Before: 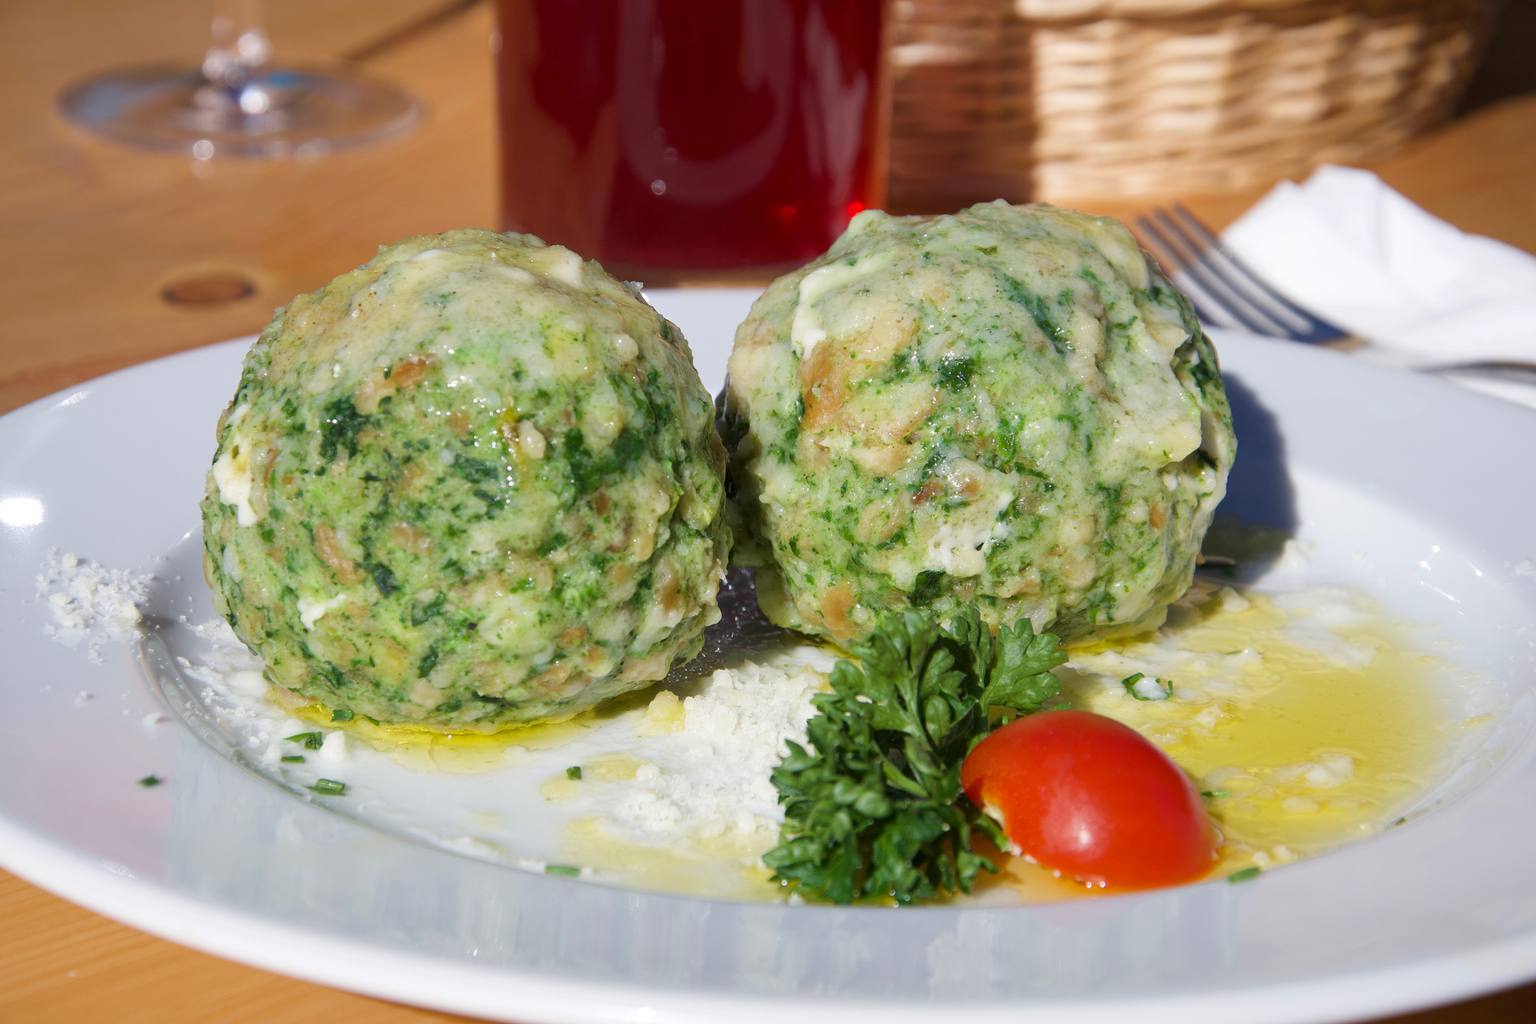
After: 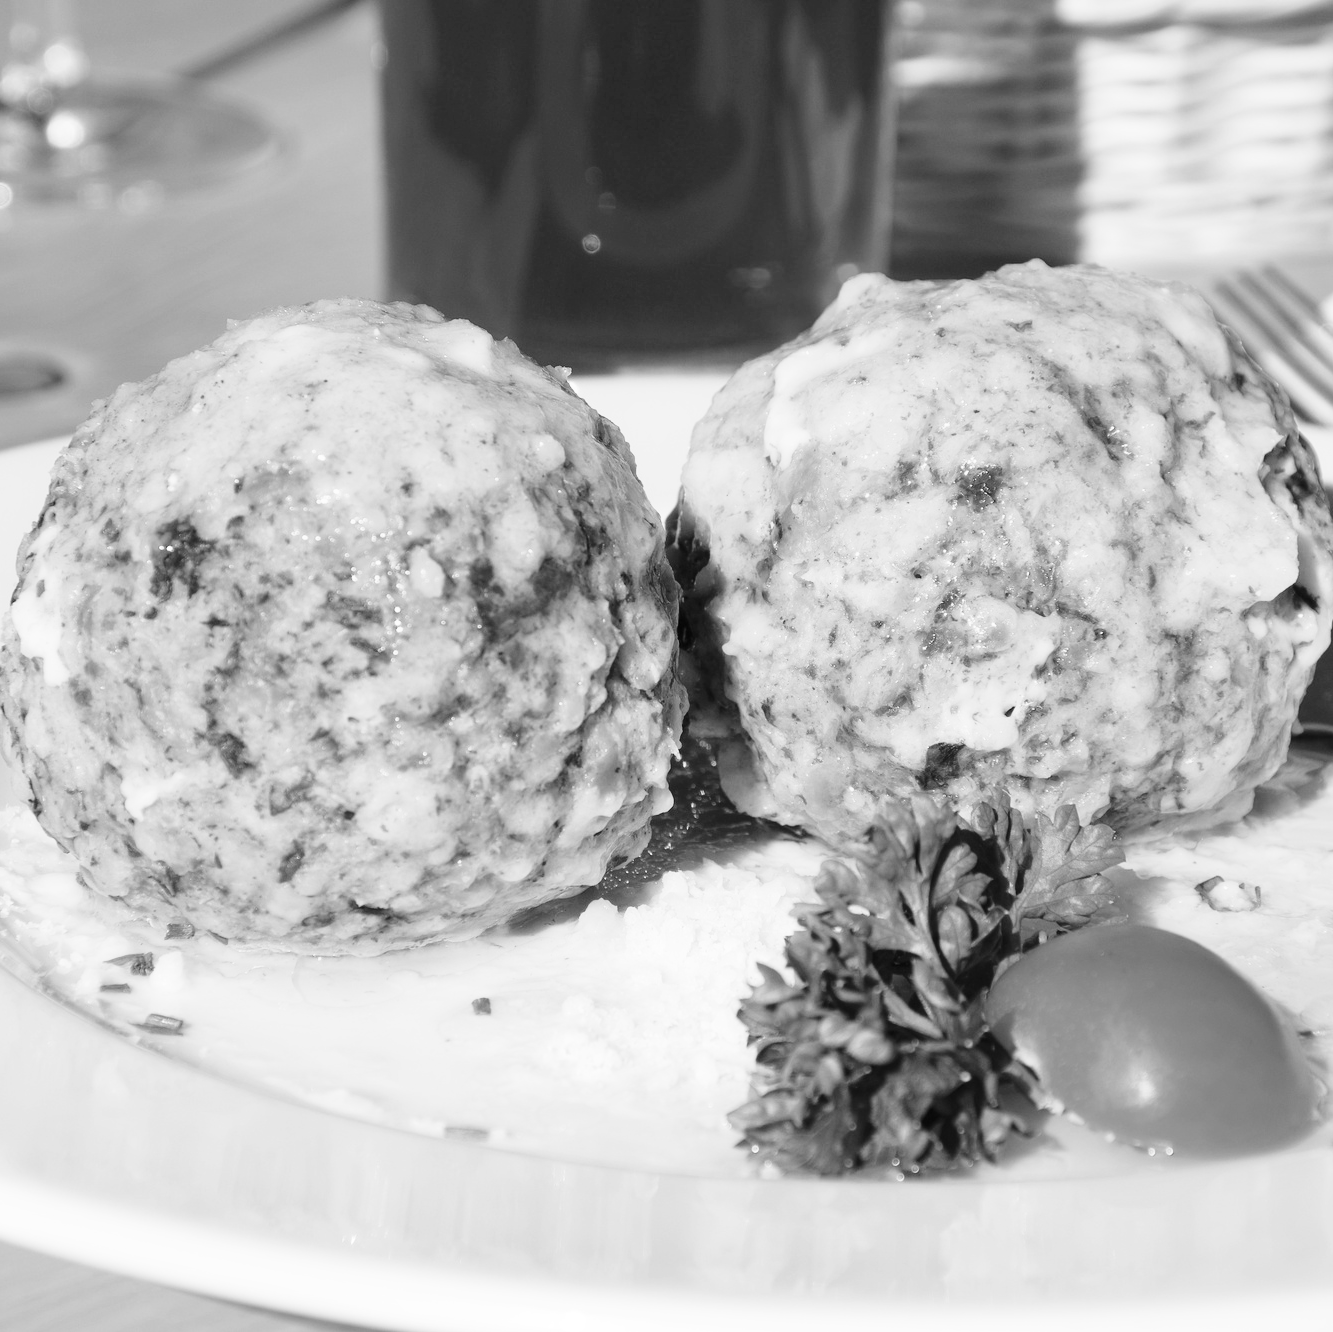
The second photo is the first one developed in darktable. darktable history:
white balance: red 1.08, blue 0.791
monochrome: a -3.63, b -0.465
crop and rotate: left 13.342%, right 19.991%
base curve: curves: ch0 [(0, 0) (0.028, 0.03) (0.121, 0.232) (0.46, 0.748) (0.859, 0.968) (1, 1)], preserve colors none
